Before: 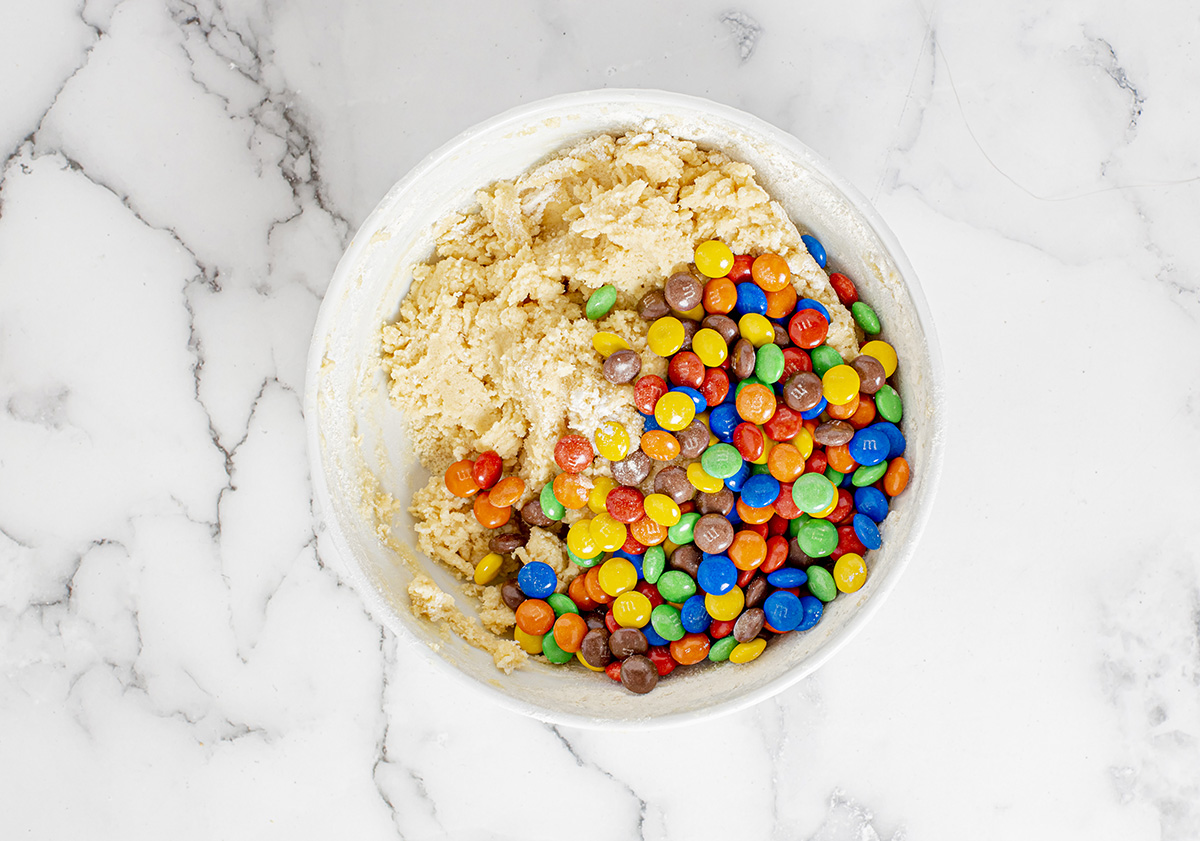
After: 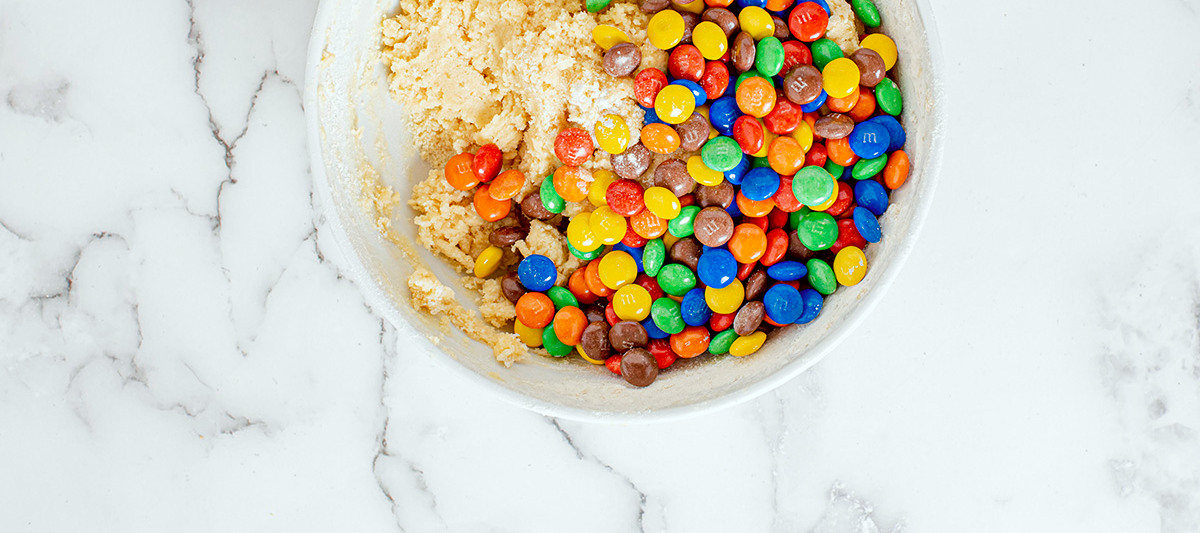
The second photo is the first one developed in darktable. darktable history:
color correction: highlights a* -2.8, highlights b* -2.09, shadows a* 2.22, shadows b* 2.95
crop and rotate: top 36.522%
